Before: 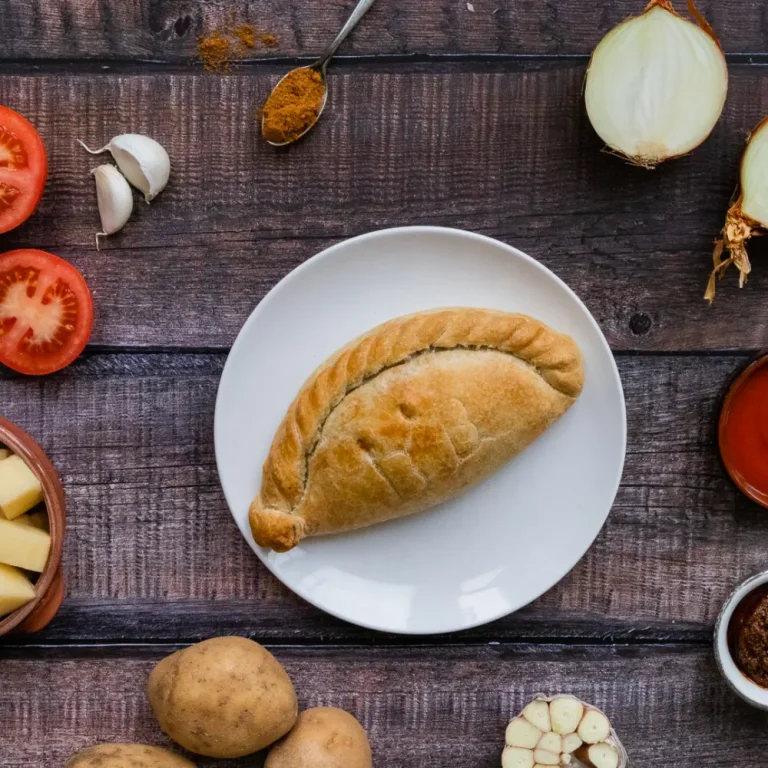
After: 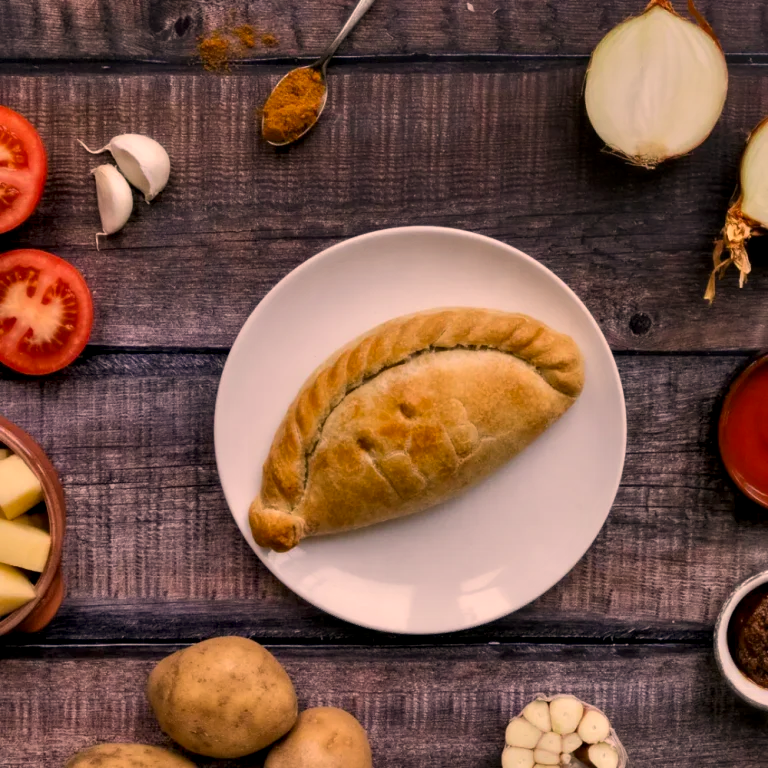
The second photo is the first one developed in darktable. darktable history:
exposure: exposure -0.171 EV, compensate highlight preservation false
color correction: highlights a* 17.61, highlights b* 18.47
contrast equalizer: octaves 7, y [[0.514, 0.573, 0.581, 0.508, 0.5, 0.5], [0.5 ×6], [0.5 ×6], [0 ×6], [0 ×6]]
